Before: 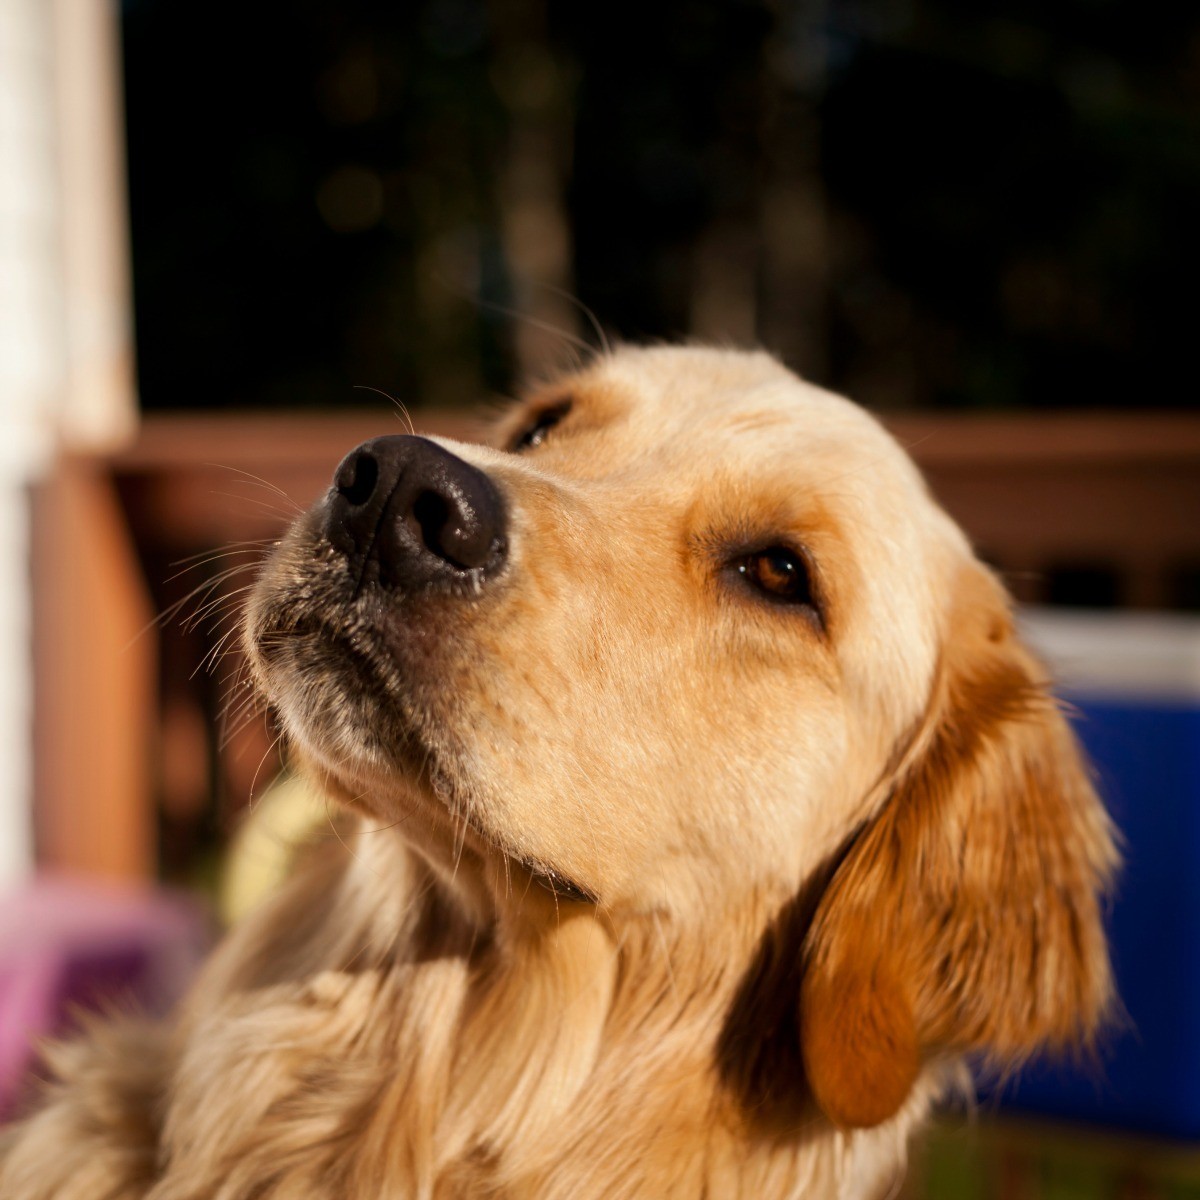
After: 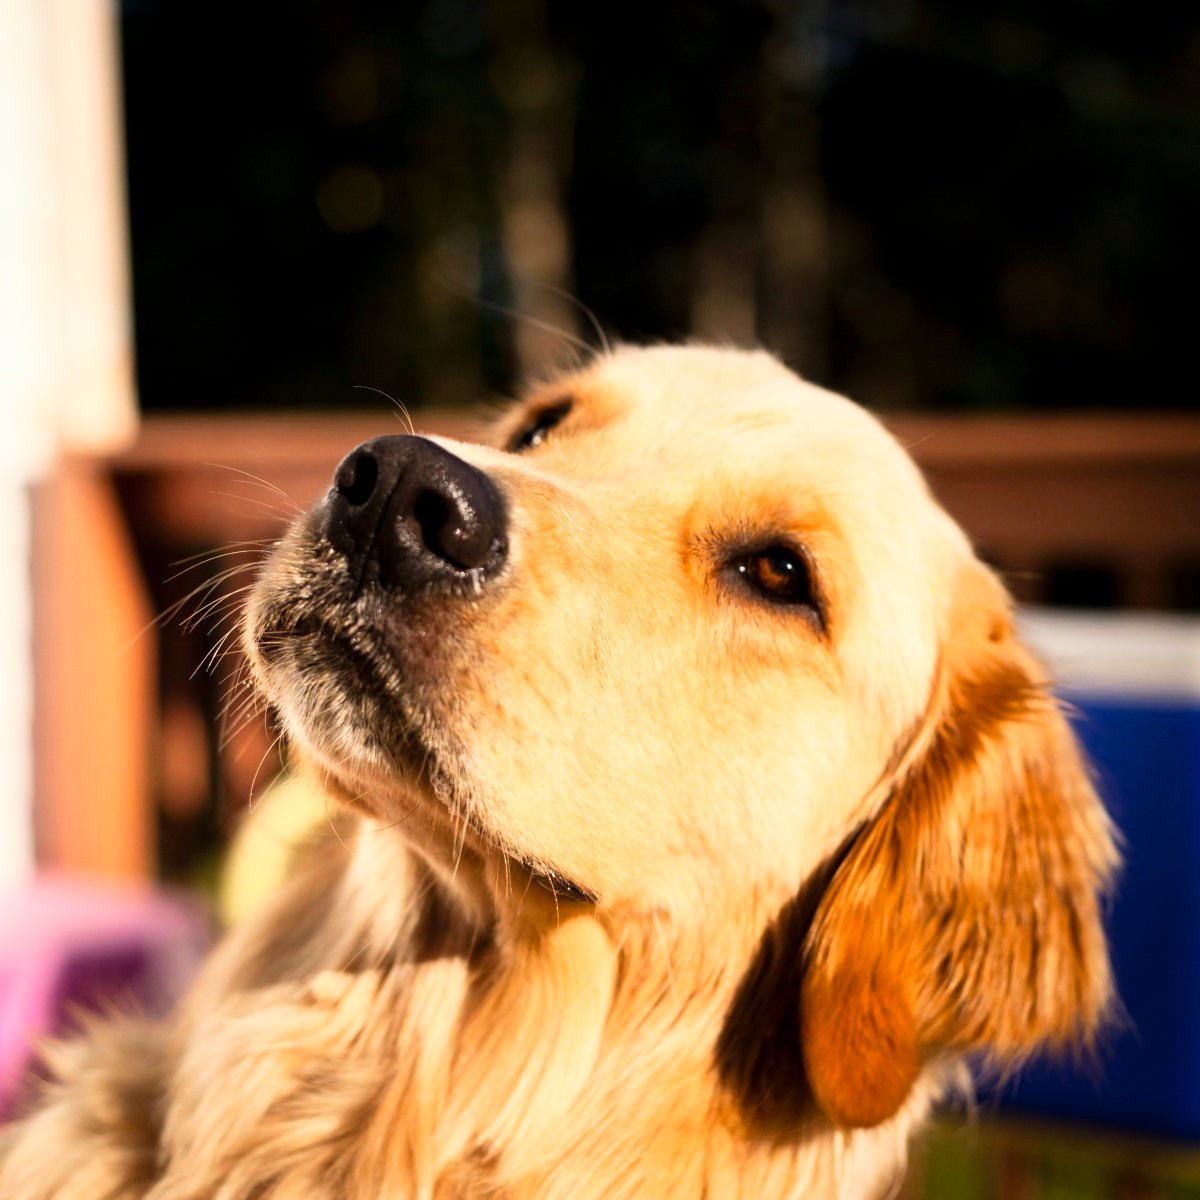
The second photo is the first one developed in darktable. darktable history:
tone curve: curves: ch0 [(0, 0) (0.093, 0.104) (0.226, 0.291) (0.327, 0.431) (0.471, 0.648) (0.759, 0.926) (1, 1)], color space Lab, linked channels, preserve colors none
white balance: red 0.986, blue 1.01
